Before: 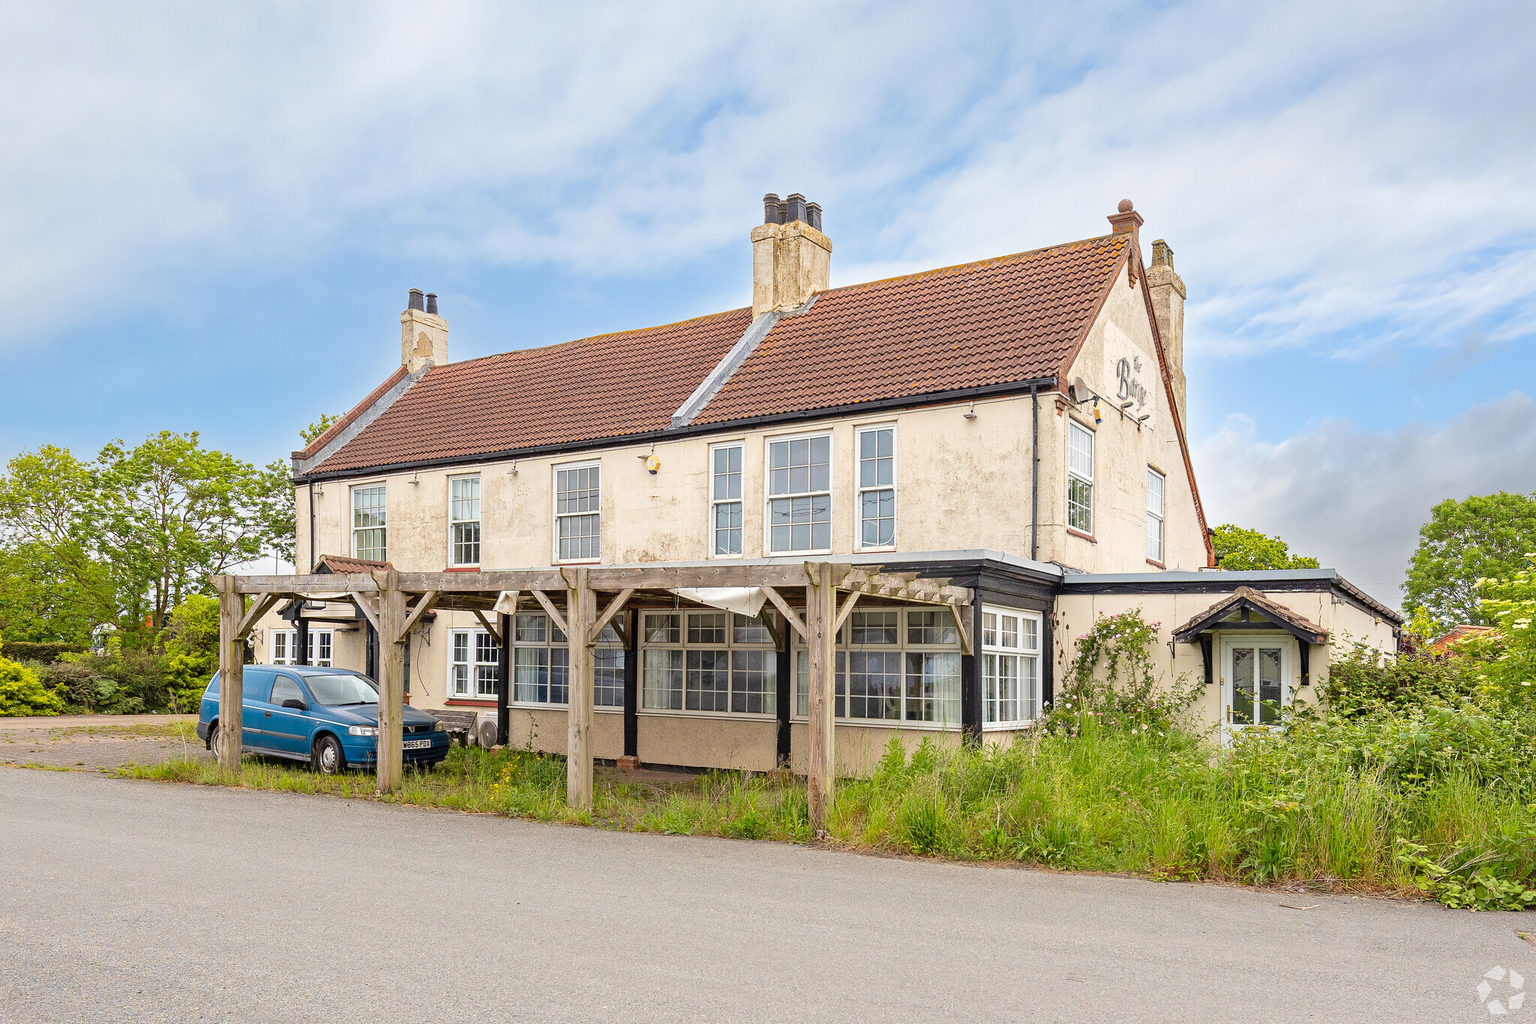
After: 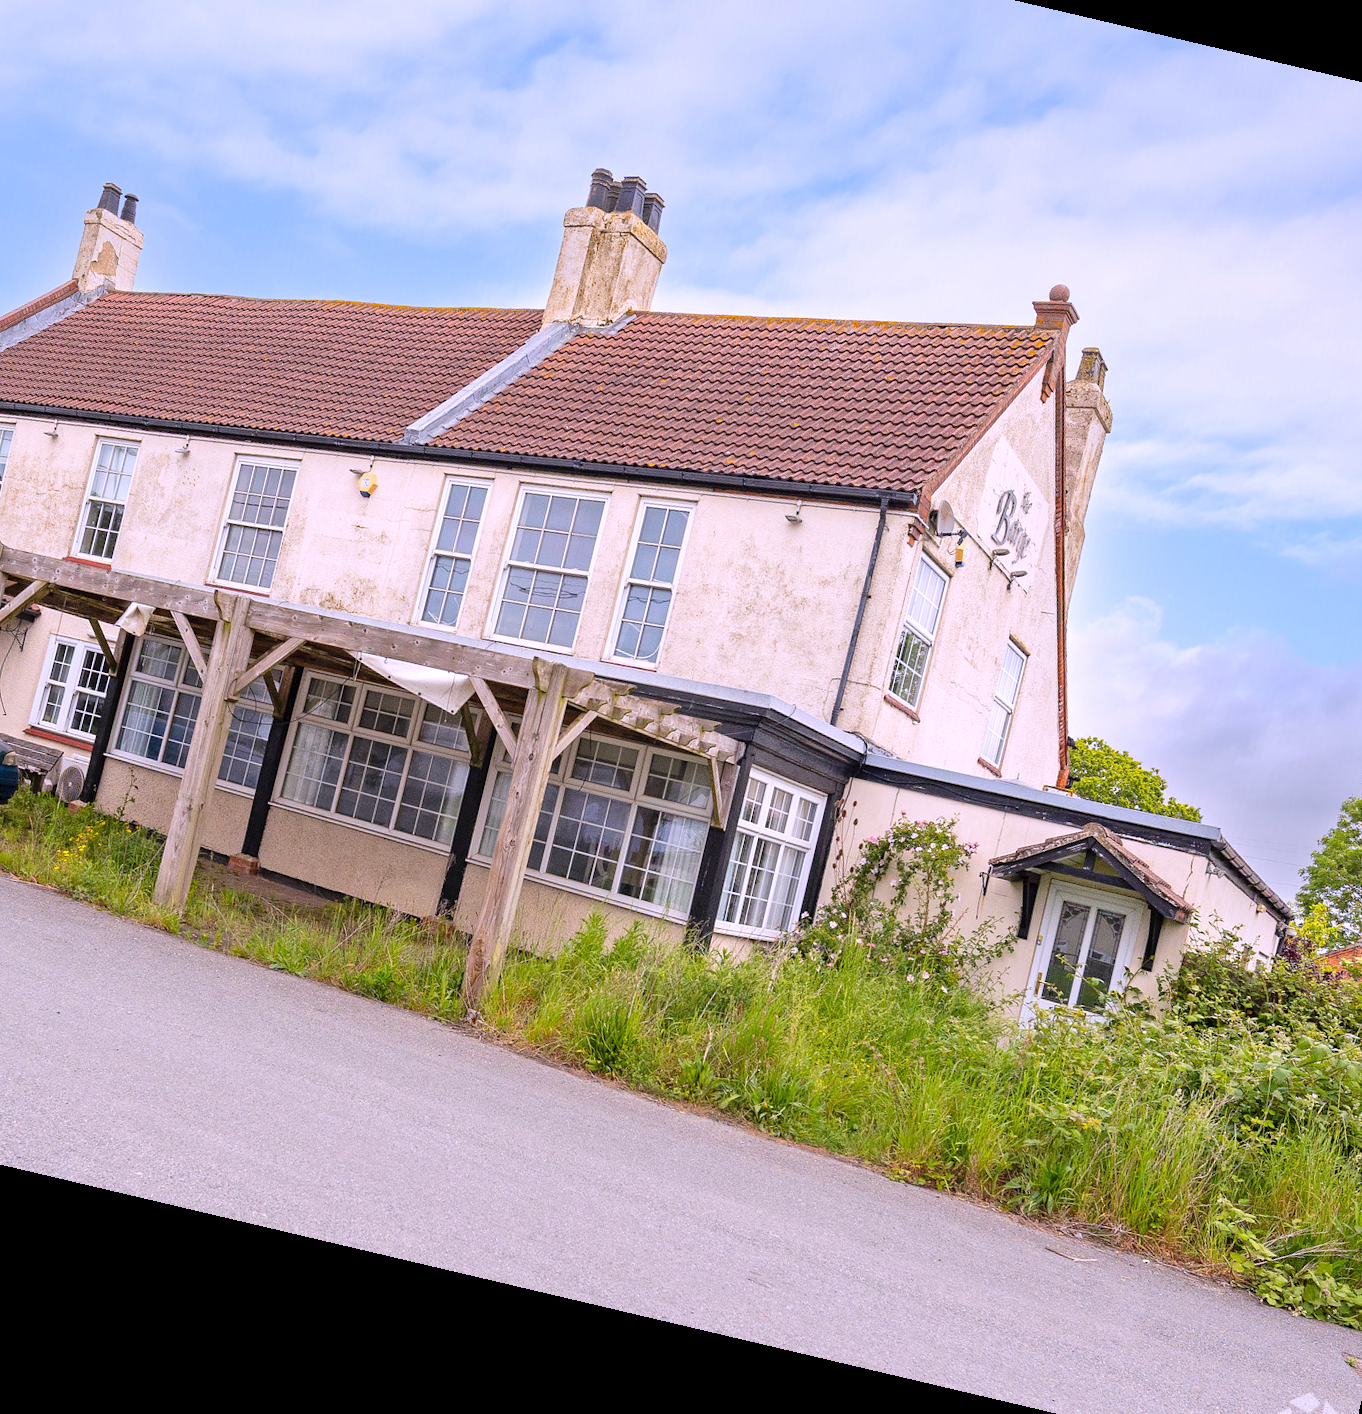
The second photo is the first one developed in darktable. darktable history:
crop and rotate: left 28.256%, top 17.734%, right 12.656%, bottom 3.573%
rotate and perspective: rotation 13.27°, automatic cropping off
white balance: red 1.042, blue 1.17
